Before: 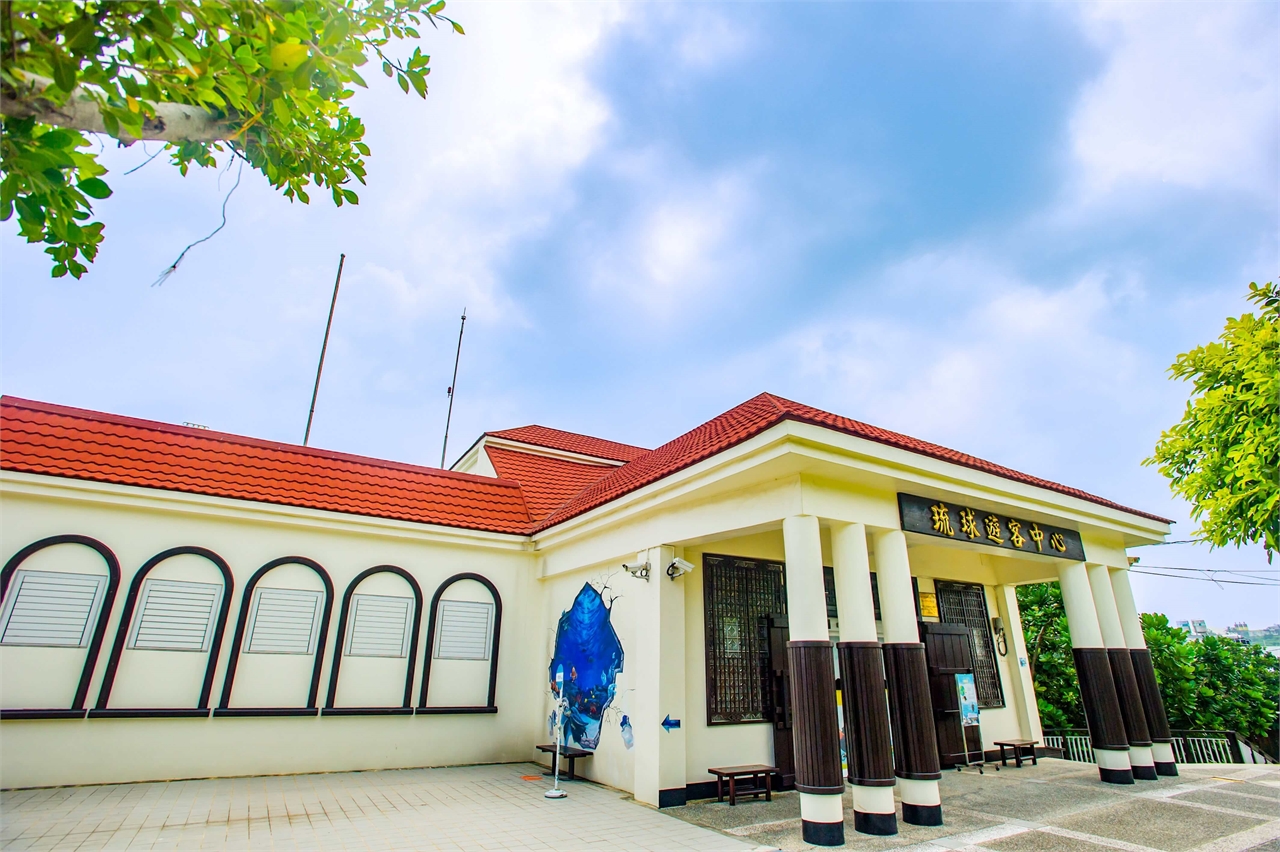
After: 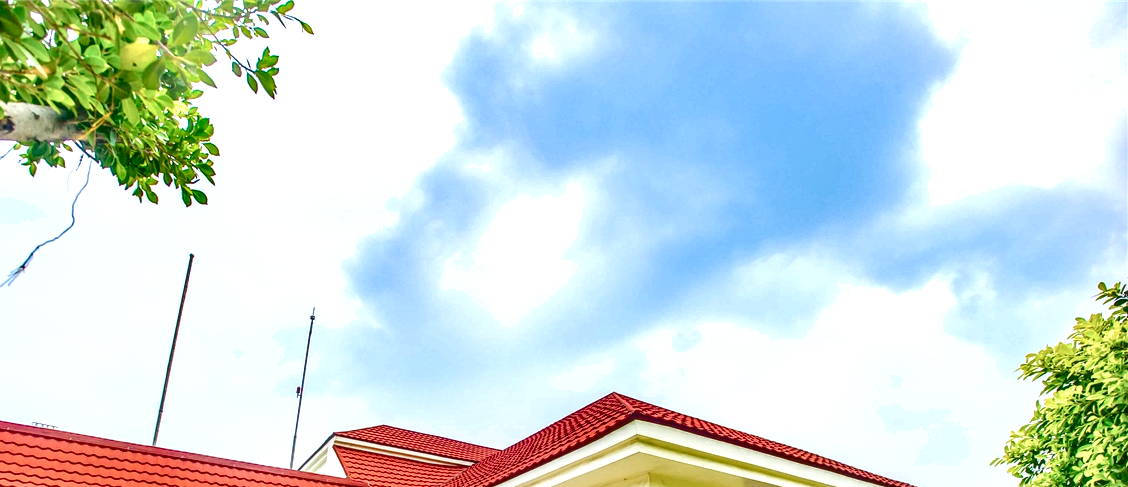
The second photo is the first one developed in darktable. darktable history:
color balance rgb: shadows lift › chroma 1%, shadows lift › hue 113°, highlights gain › chroma 0.2%, highlights gain › hue 333°, perceptual saturation grading › global saturation 20%, perceptual saturation grading › highlights -50%, perceptual saturation grading › shadows 25%, contrast -20%
shadows and highlights: white point adjustment 0.05, highlights color adjustment 55.9%, soften with gaussian
crop and rotate: left 11.812%, bottom 42.776%
exposure: exposure 1.16 EV, compensate exposure bias true, compensate highlight preservation false
local contrast: highlights 35%, detail 135%
